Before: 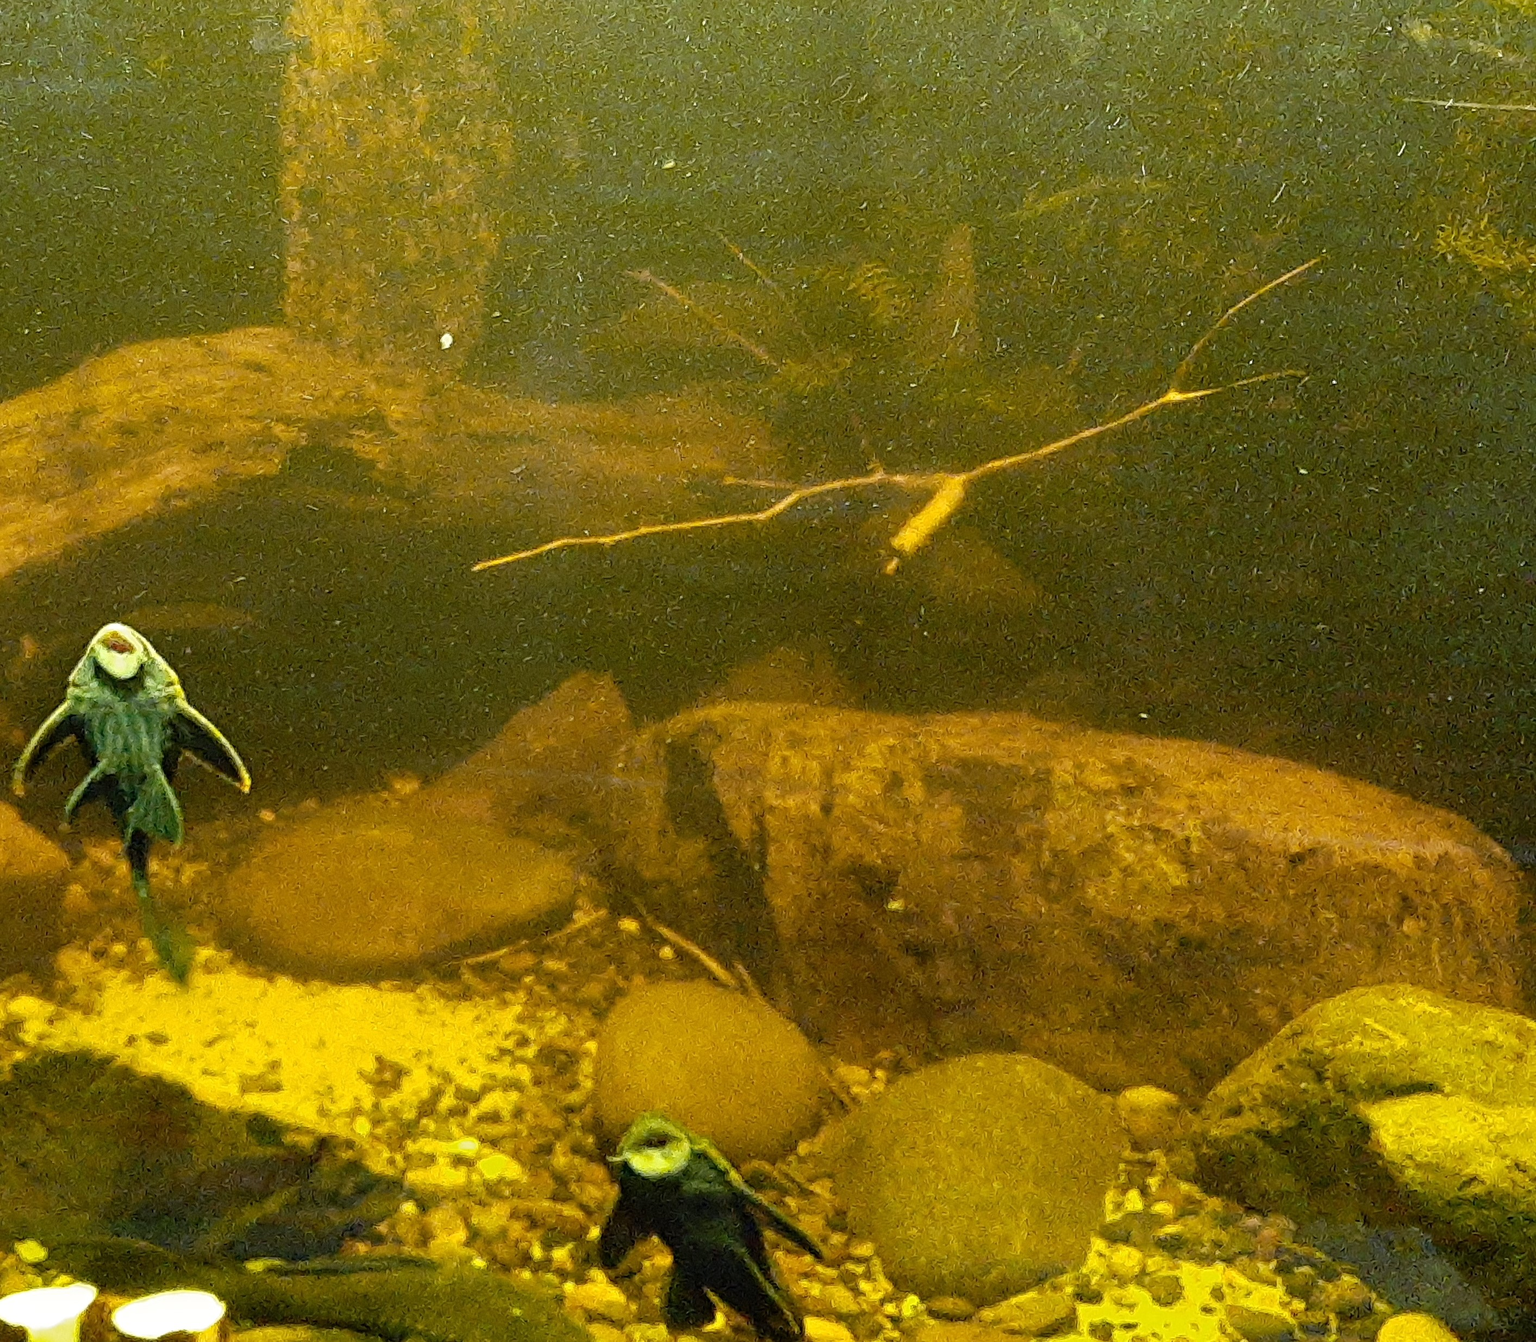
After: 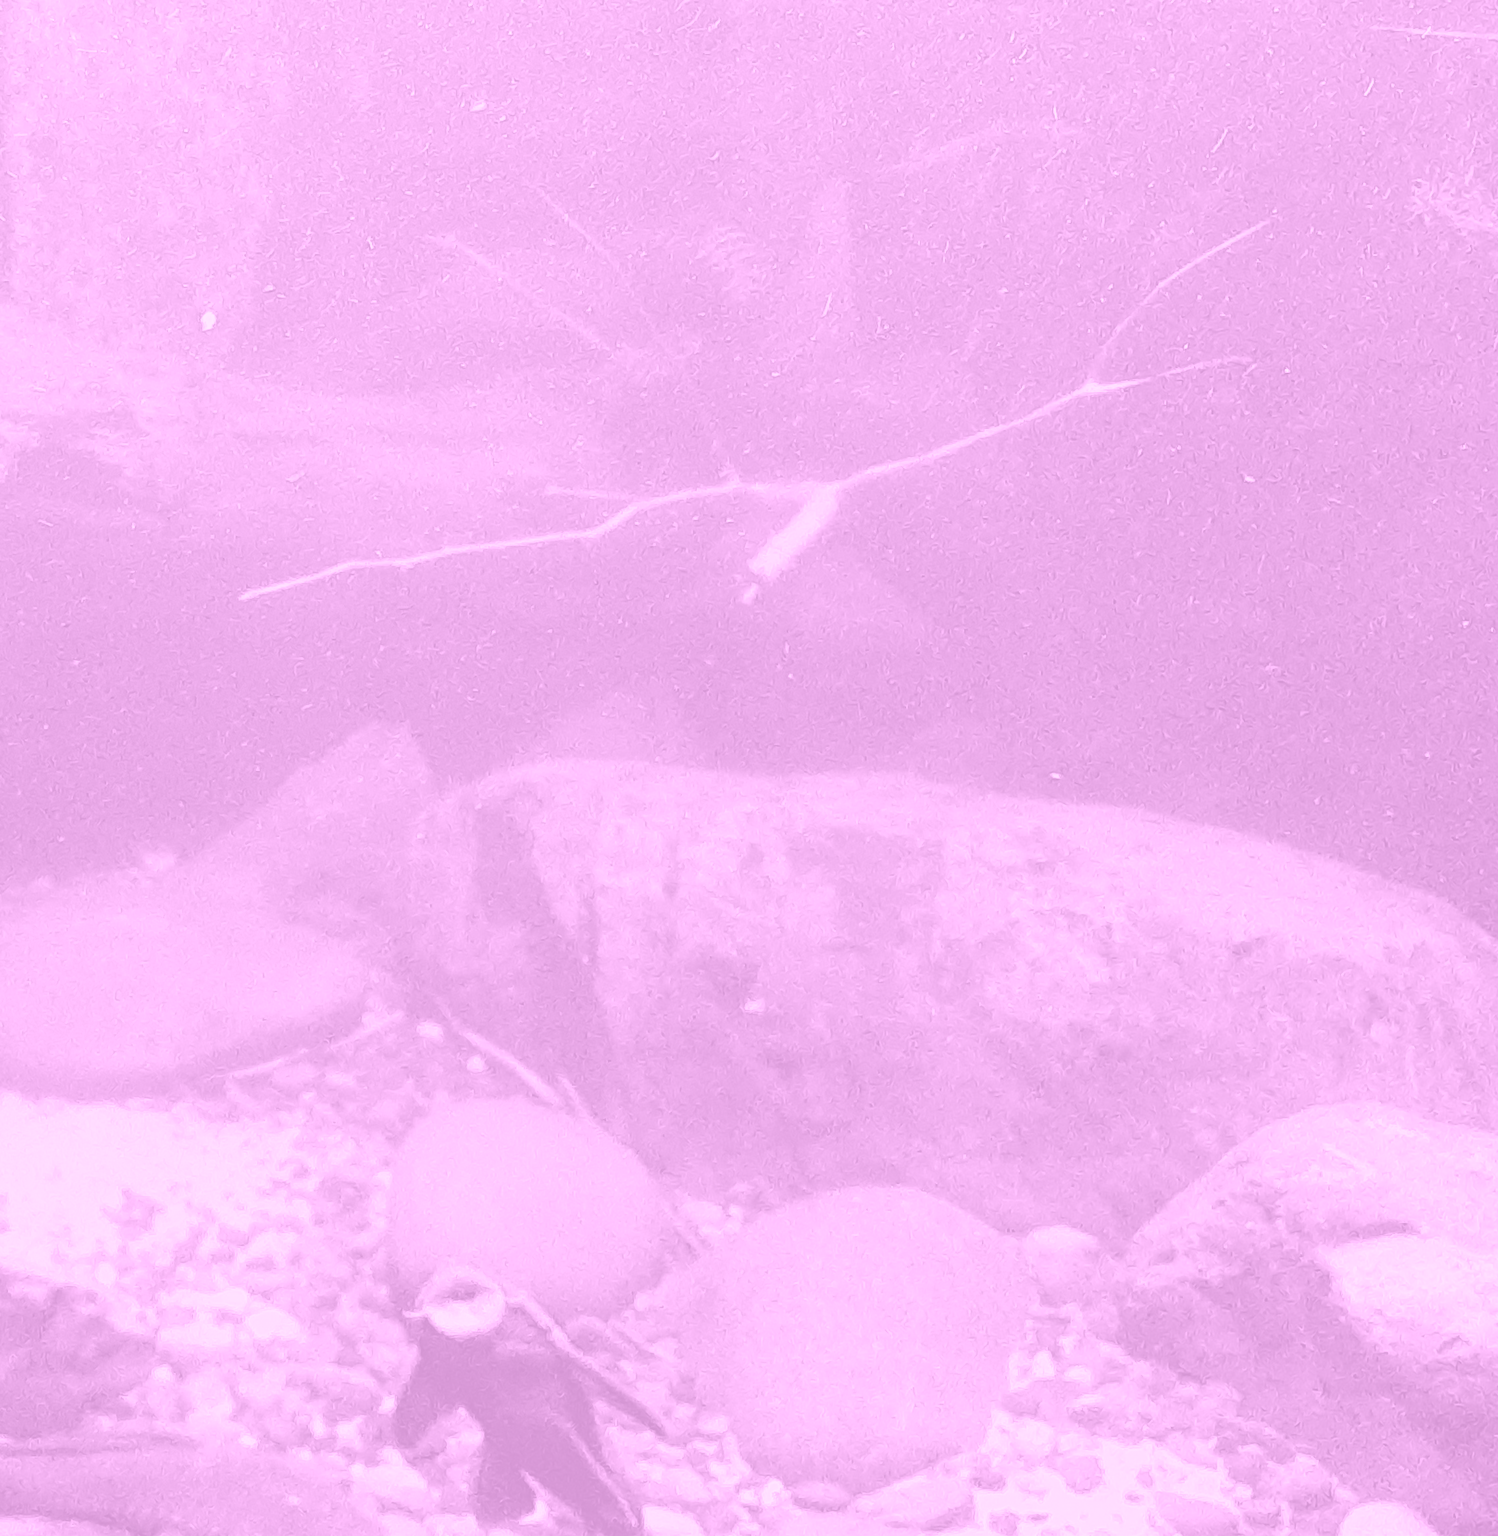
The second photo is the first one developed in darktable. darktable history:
exposure: black level correction -0.005, exposure 0.054 EV, compensate highlight preservation false
crop and rotate: left 17.959%, top 5.771%, right 1.742%
colorize: hue 331.2°, saturation 75%, source mix 30.28%, lightness 70.52%, version 1
